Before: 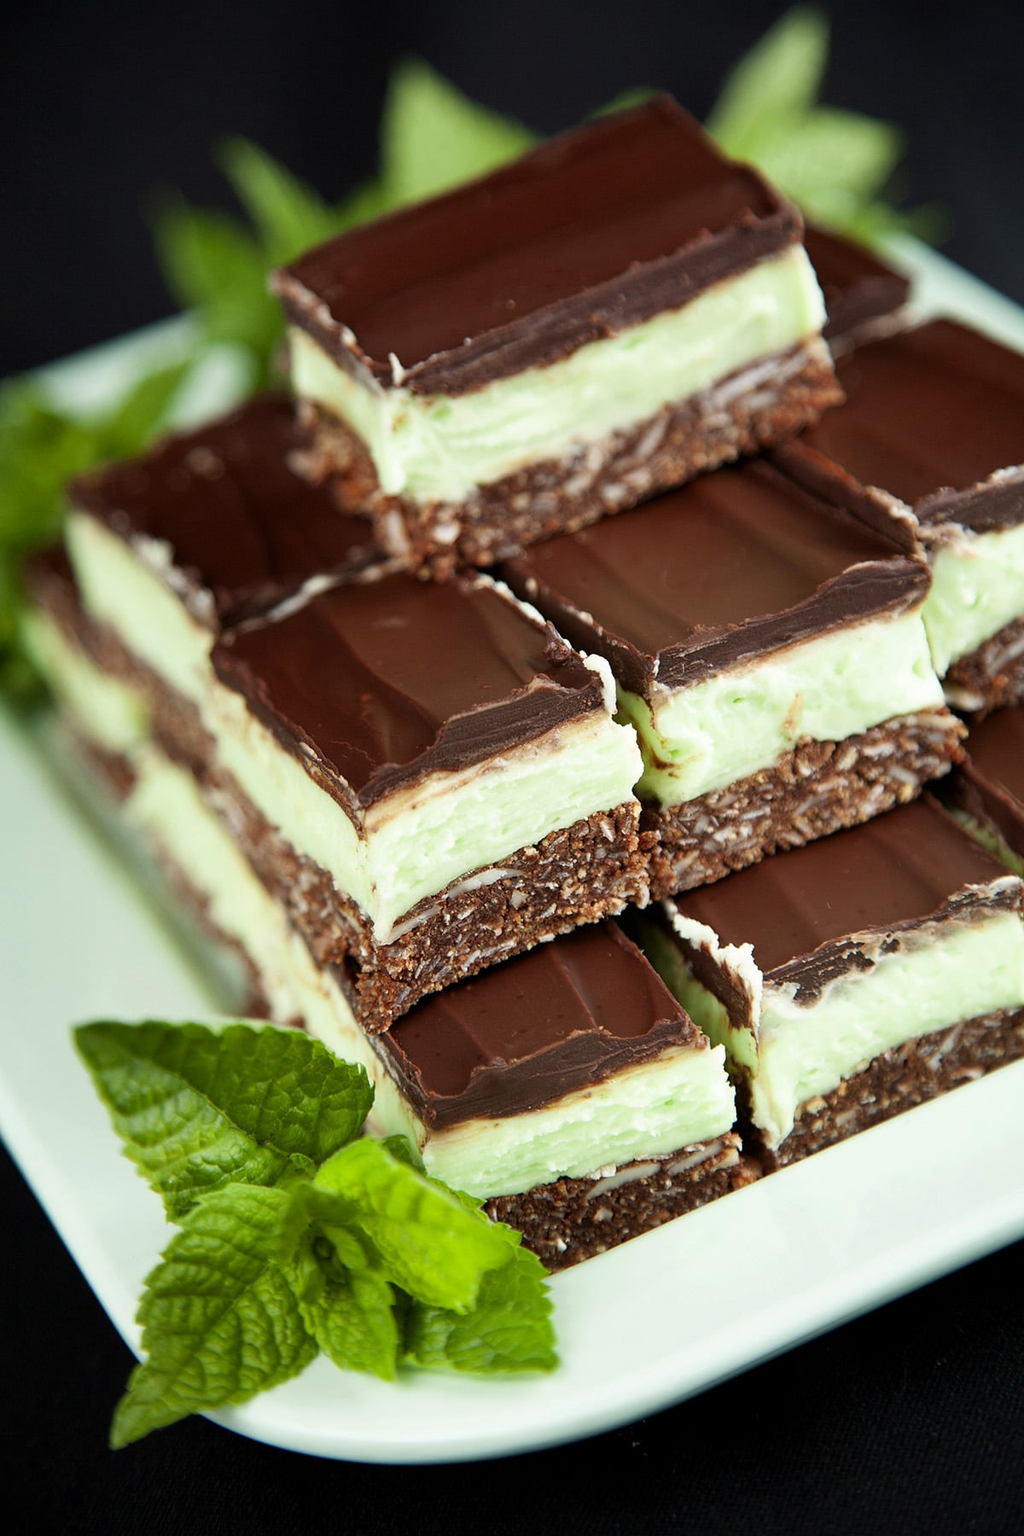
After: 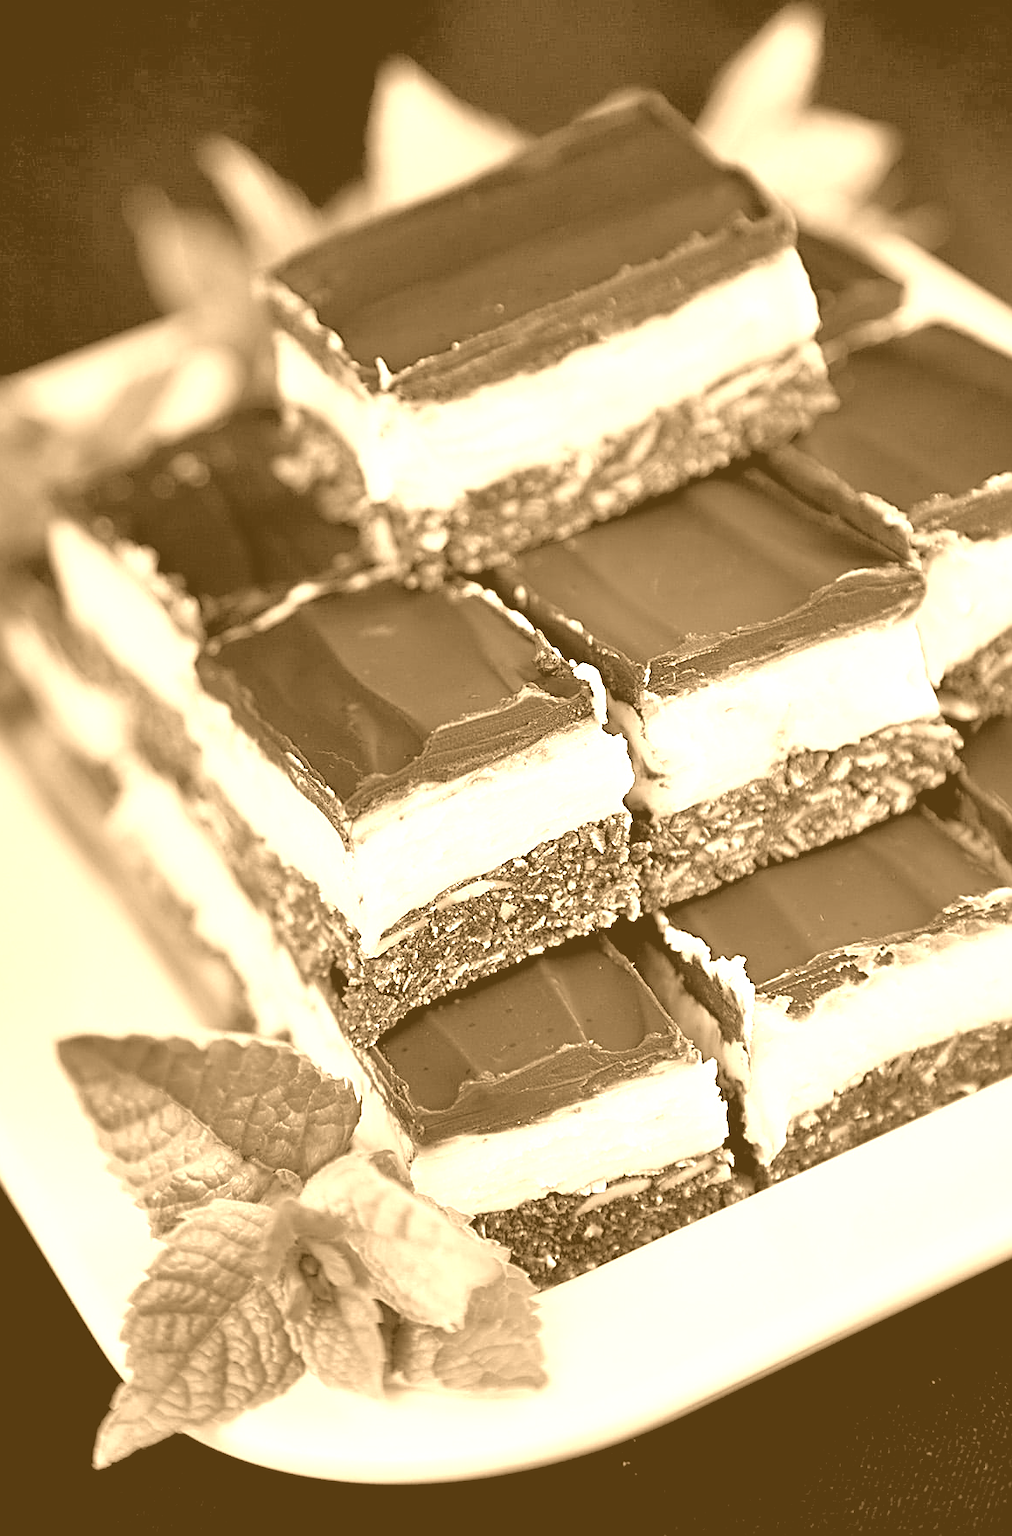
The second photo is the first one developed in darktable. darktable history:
colorize: hue 28.8°, source mix 100%
crop and rotate: left 1.774%, right 0.633%, bottom 1.28%
color balance rgb: global offset › luminance -0.5%, perceptual saturation grading › highlights -17.77%, perceptual saturation grading › mid-tones 33.1%, perceptual saturation grading › shadows 50.52%, perceptual brilliance grading › highlights 10.8%, perceptual brilliance grading › shadows -10.8%, global vibrance 24.22%, contrast -25%
shadows and highlights: low approximation 0.01, soften with gaussian
sharpen: radius 2.543, amount 0.636
